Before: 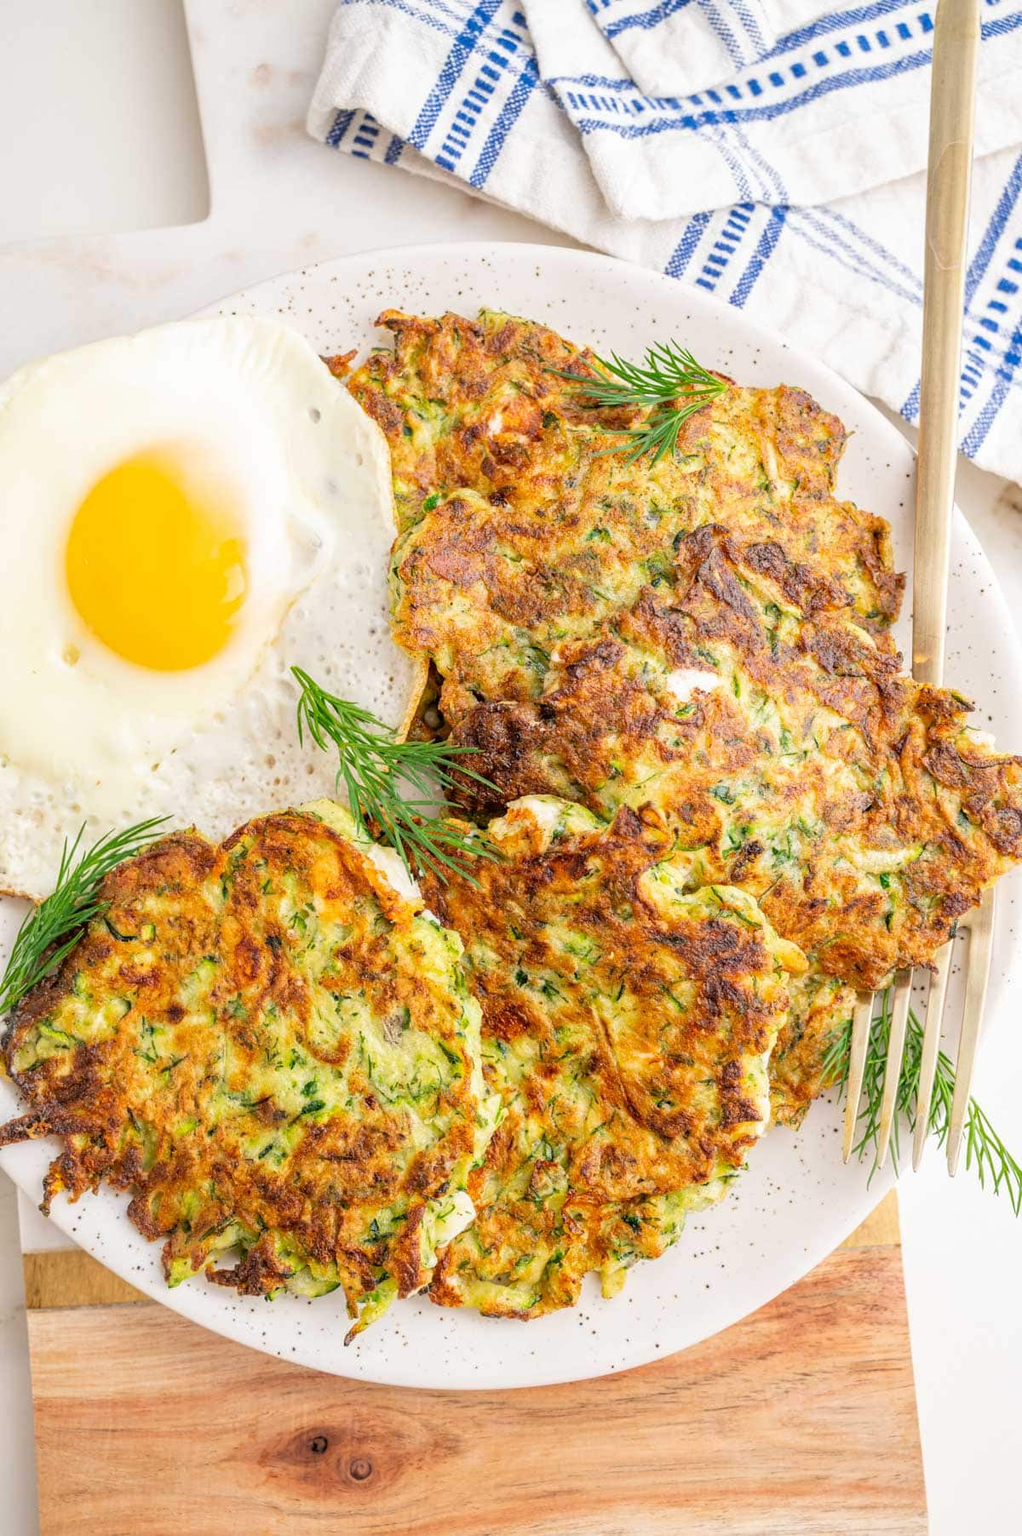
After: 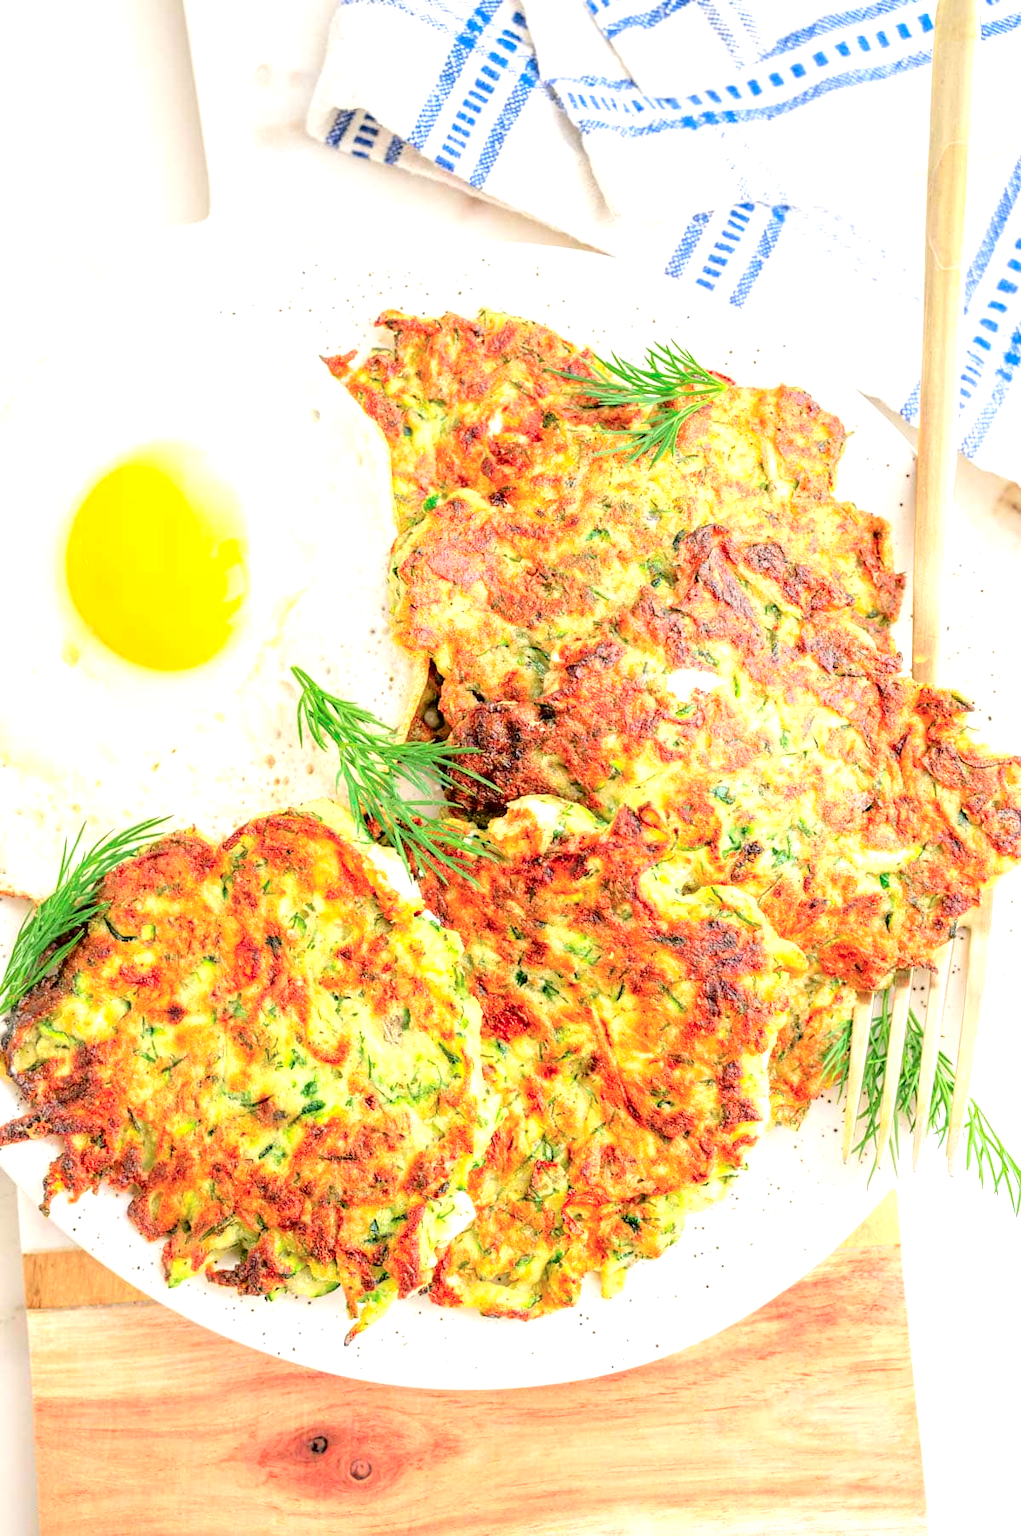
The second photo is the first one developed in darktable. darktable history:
exposure: exposure 0.939 EV, compensate highlight preservation false
tone curve: curves: ch0 [(0, 0) (0.068, 0.031) (0.175, 0.139) (0.32, 0.345) (0.495, 0.544) (0.748, 0.762) (0.993, 0.954)]; ch1 [(0, 0) (0.294, 0.184) (0.34, 0.303) (0.371, 0.344) (0.441, 0.408) (0.477, 0.474) (0.499, 0.5) (0.529, 0.523) (0.677, 0.762) (1, 1)]; ch2 [(0, 0) (0.431, 0.419) (0.495, 0.502) (0.524, 0.534) (0.557, 0.56) (0.634, 0.654) (0.728, 0.722) (1, 1)], color space Lab, independent channels, preserve colors none
